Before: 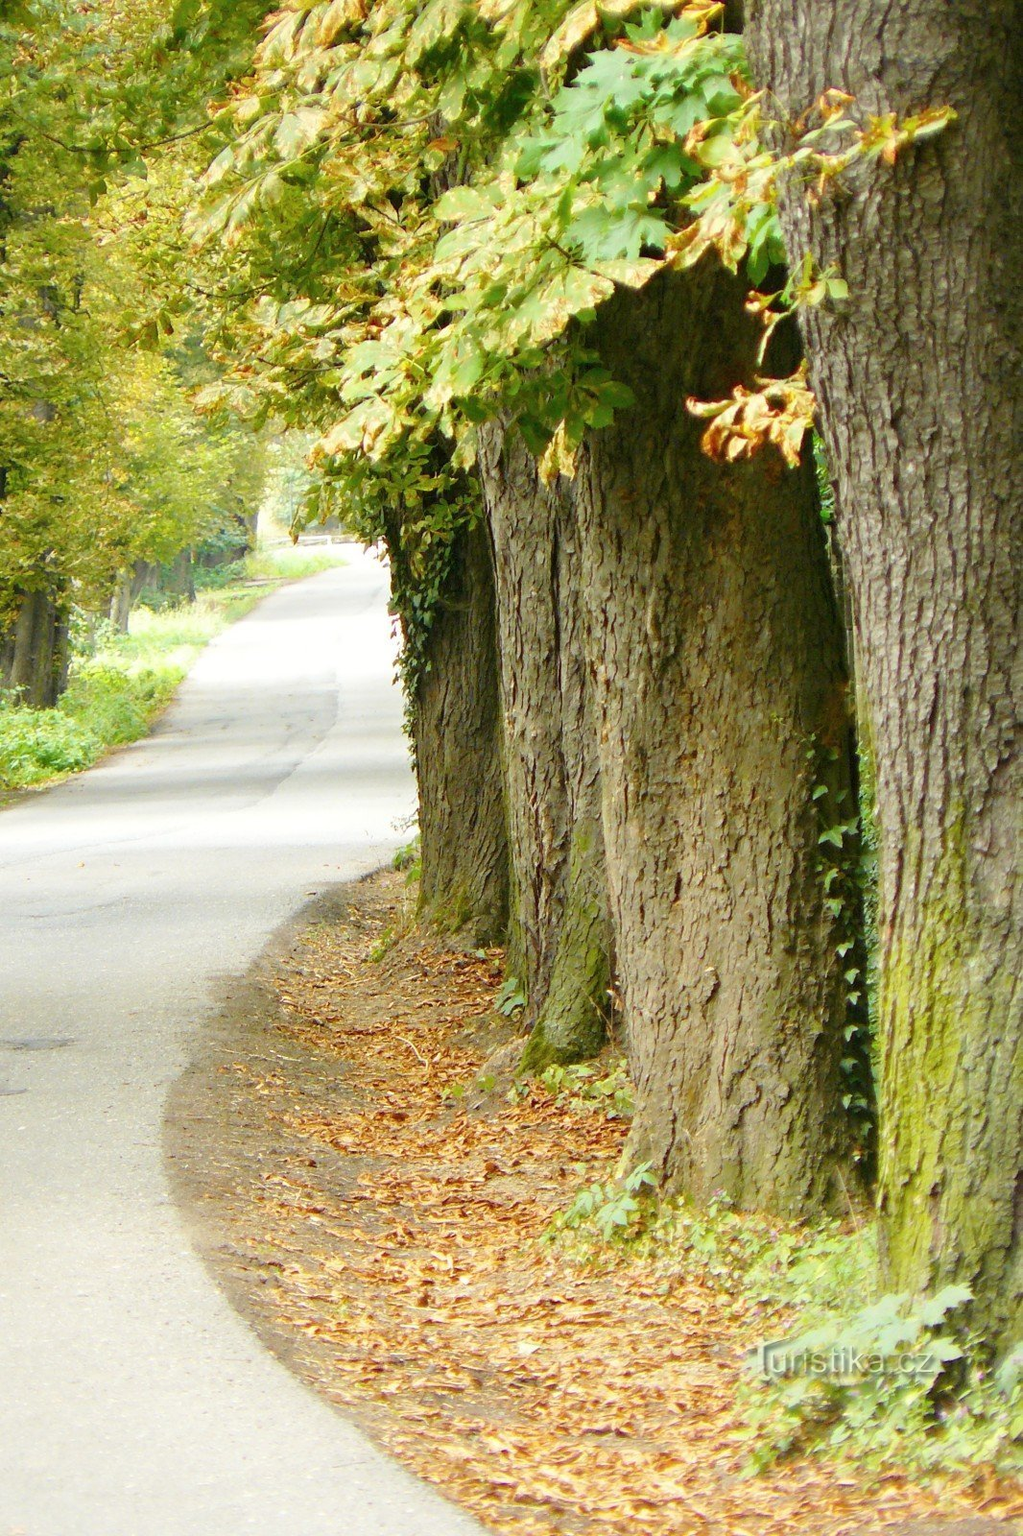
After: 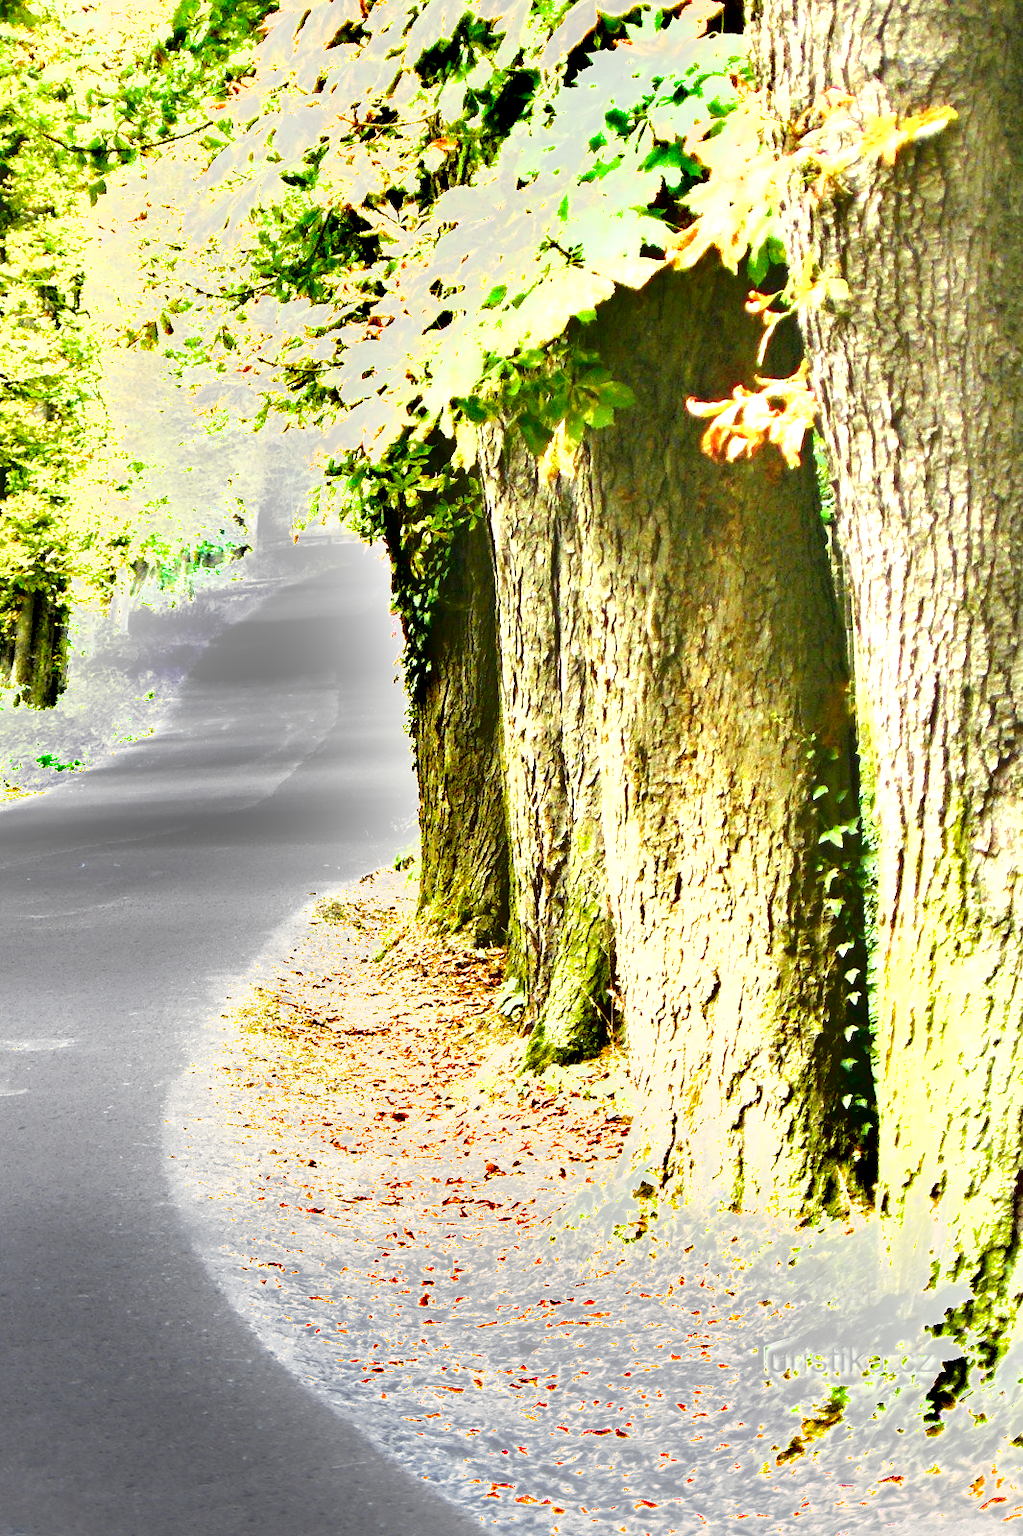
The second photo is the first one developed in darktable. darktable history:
exposure: black level correction 0, exposure 1.952 EV, compensate exposure bias true, compensate highlight preservation false
shadows and highlights: shadows 59.5, soften with gaussian
